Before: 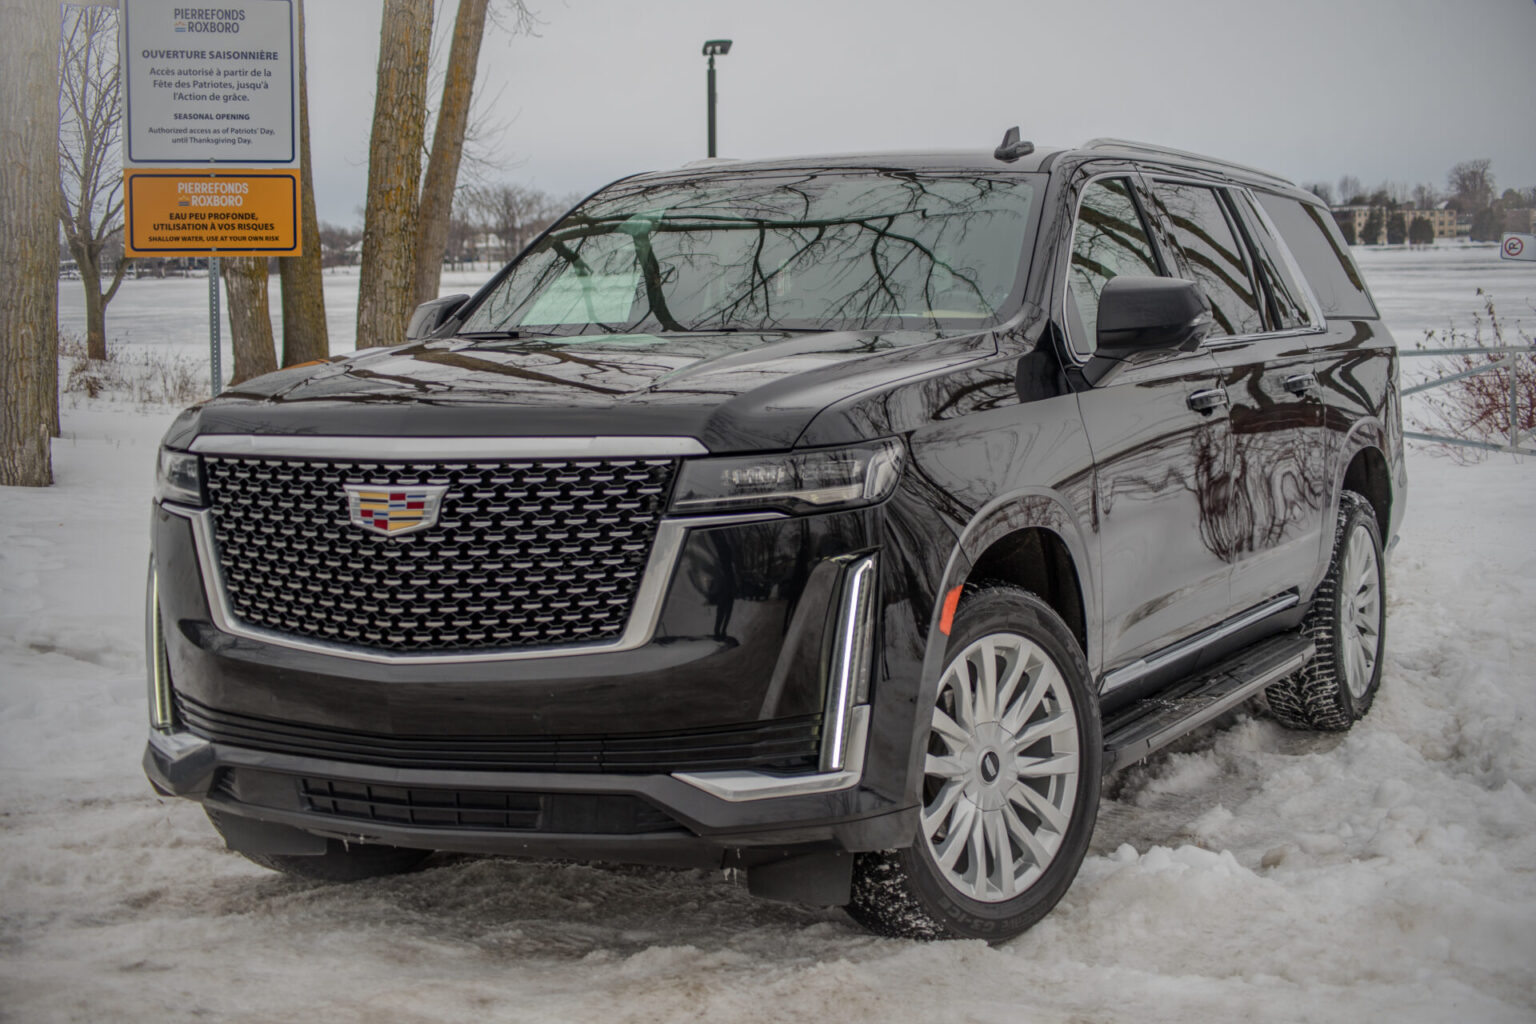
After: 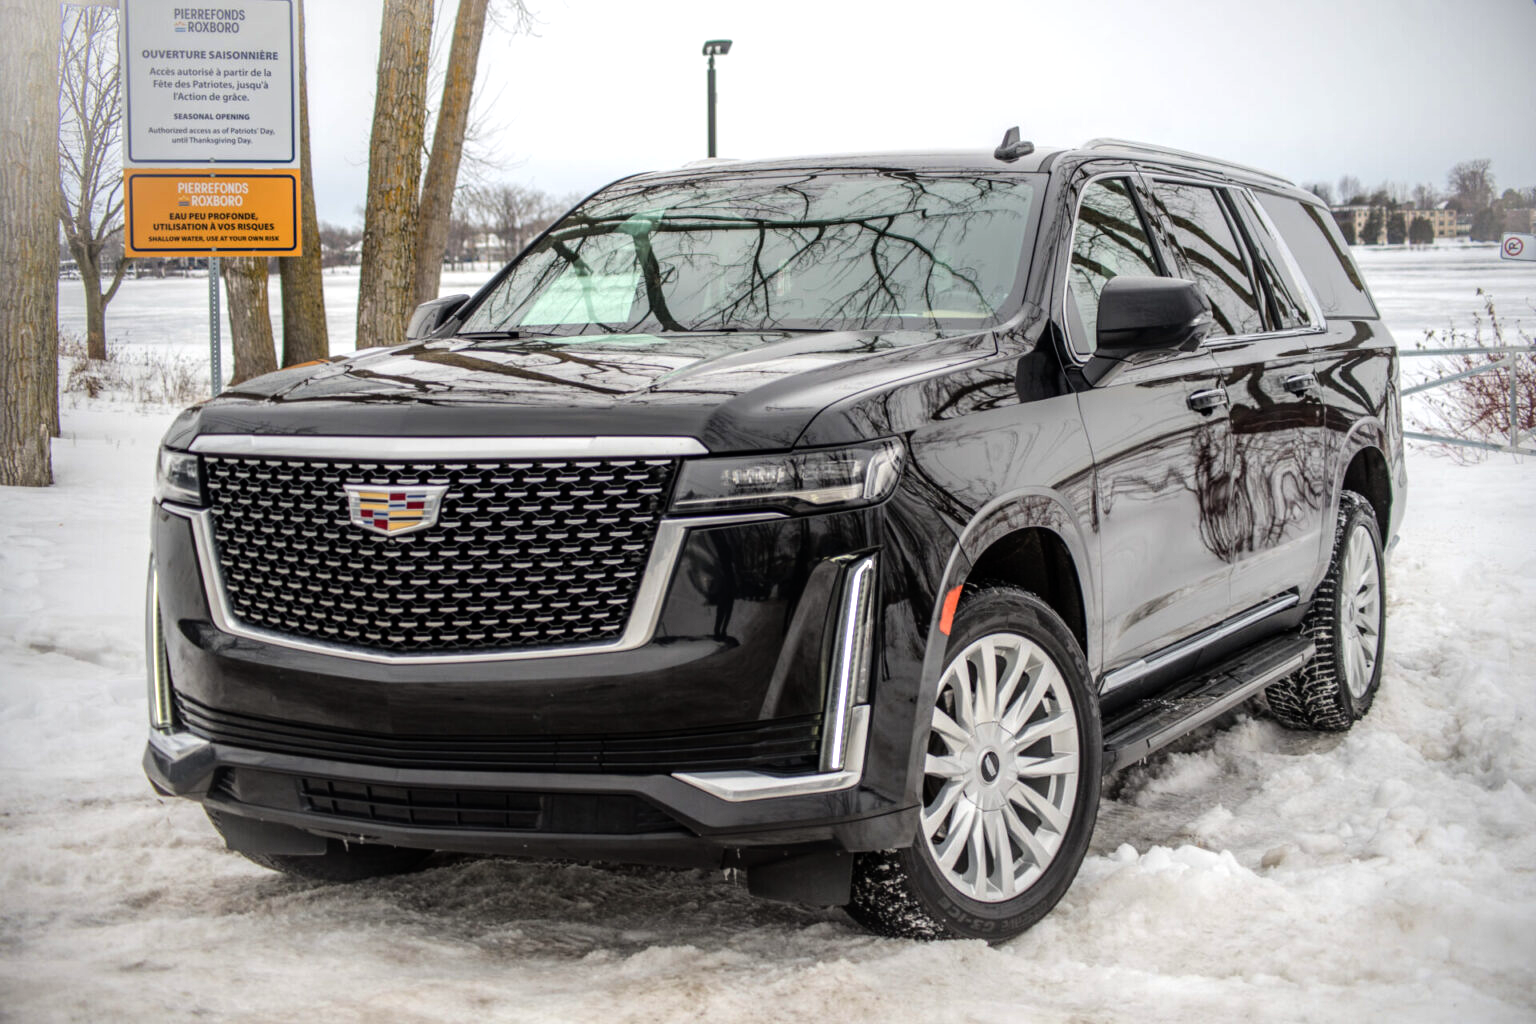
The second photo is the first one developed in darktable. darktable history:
tone equalizer: -8 EV -1.07 EV, -7 EV -1.02 EV, -6 EV -0.886 EV, -5 EV -0.551 EV, -3 EV 0.563 EV, -2 EV 0.891 EV, -1 EV 1 EV, +0 EV 1.08 EV, mask exposure compensation -0.511 EV
